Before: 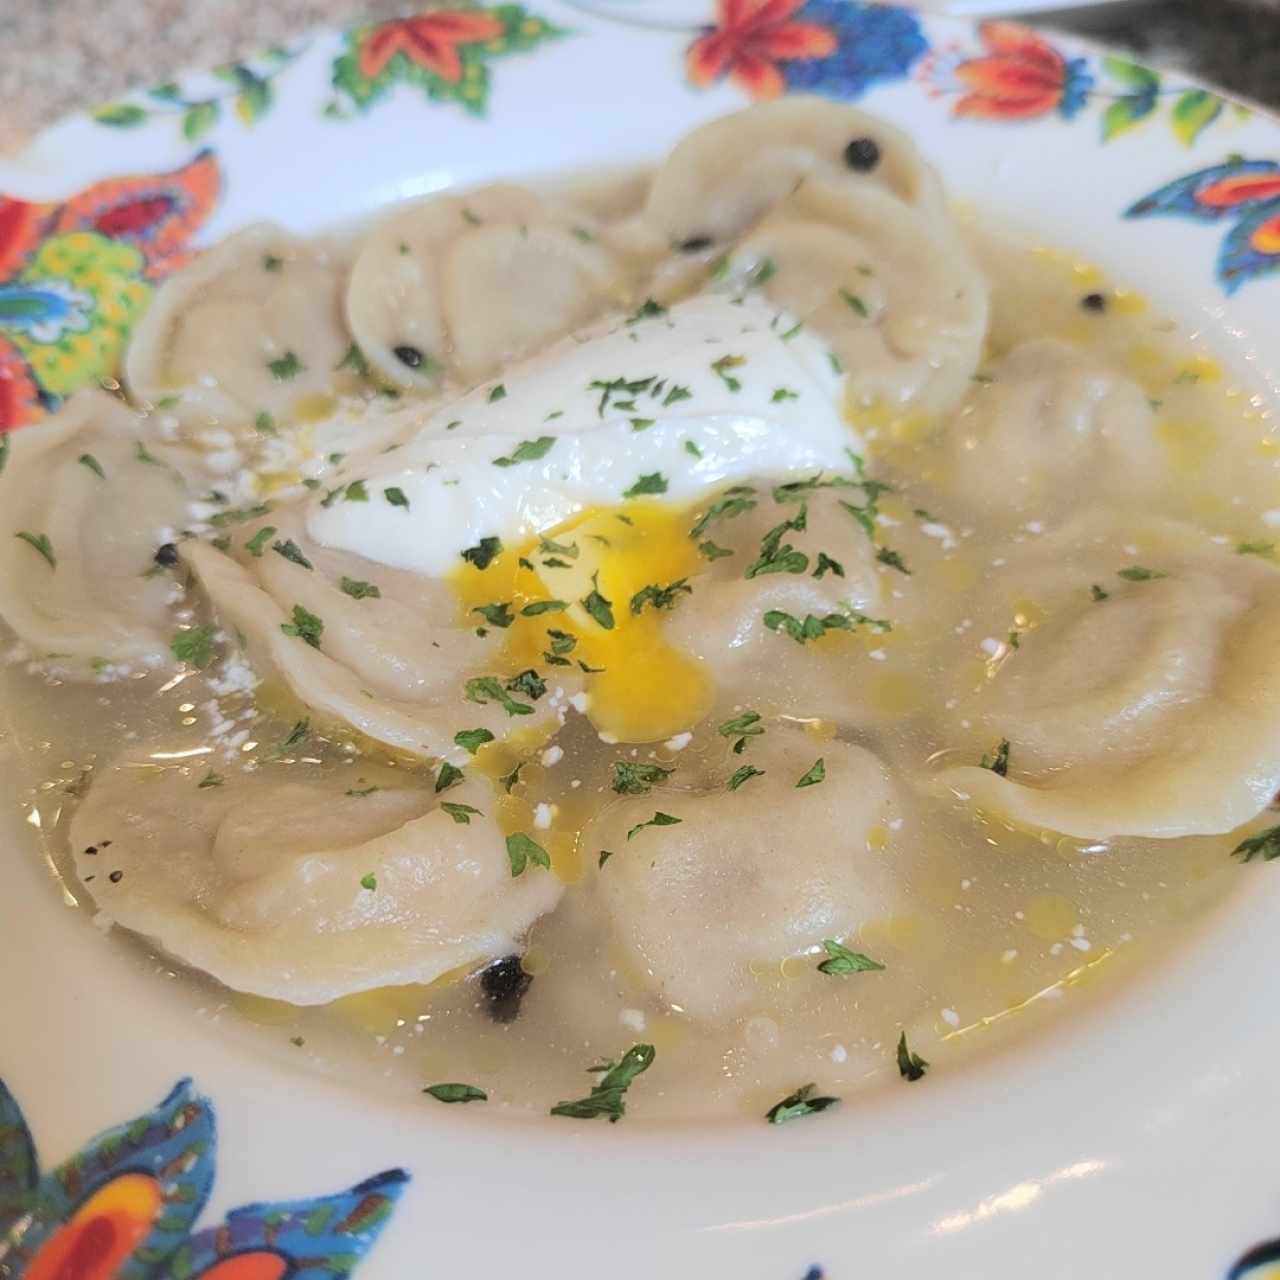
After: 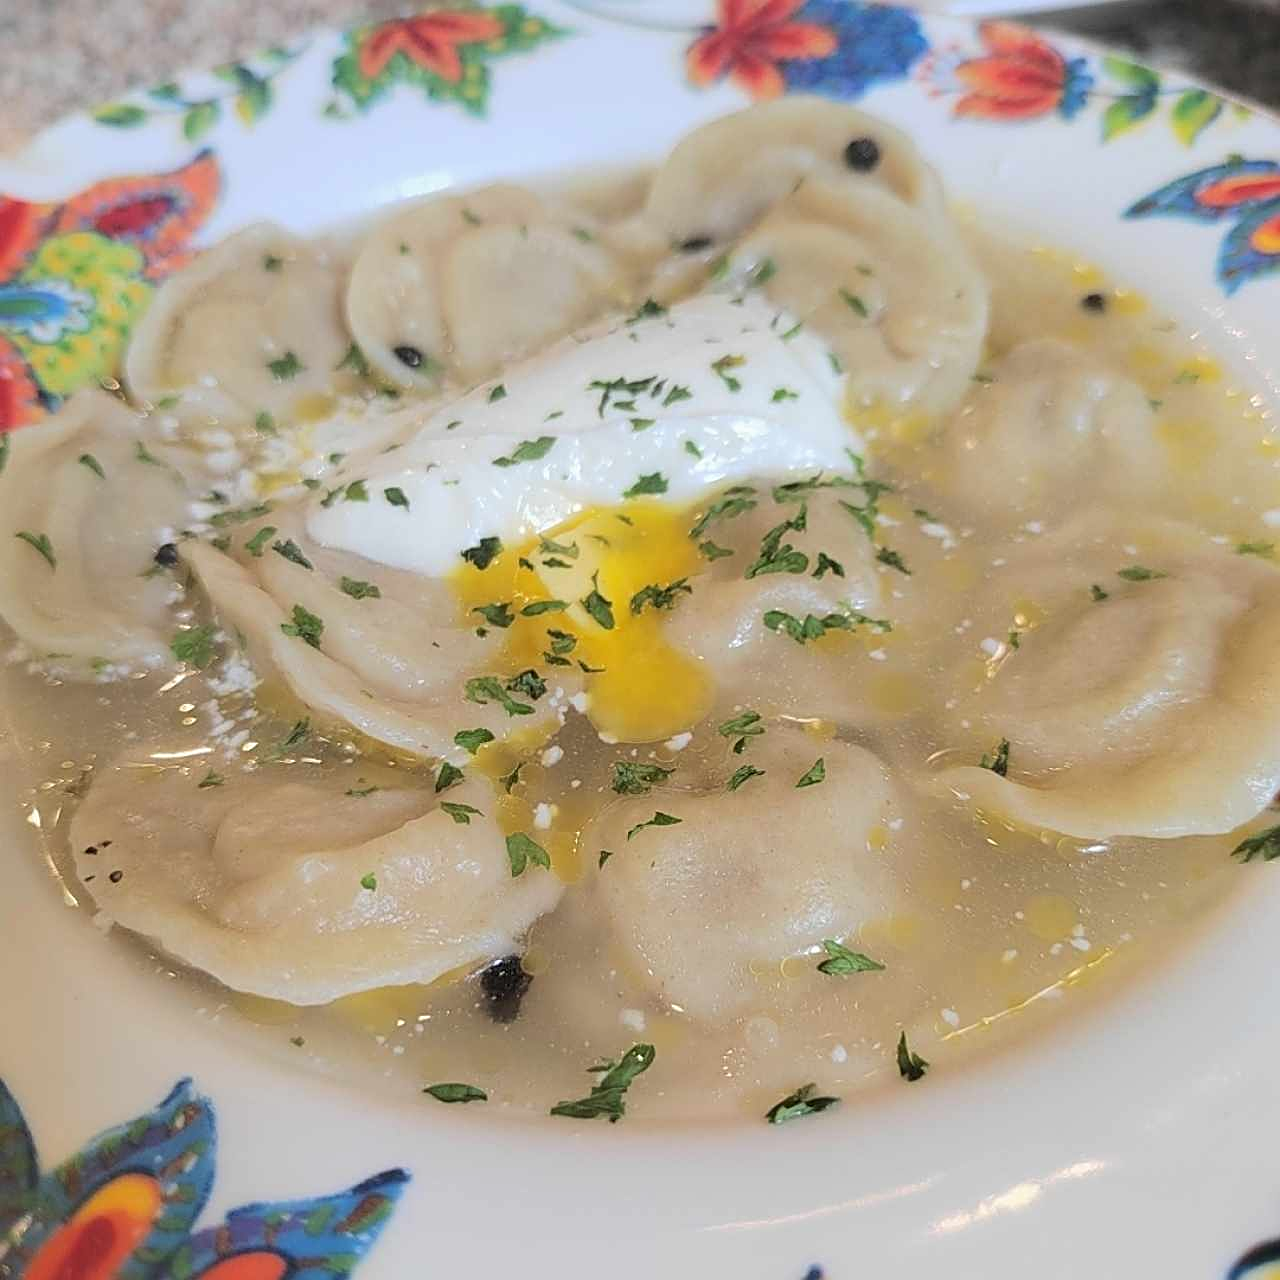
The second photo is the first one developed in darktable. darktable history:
exposure: exposure -0.041 EV, compensate highlight preservation false
sharpen: on, module defaults
